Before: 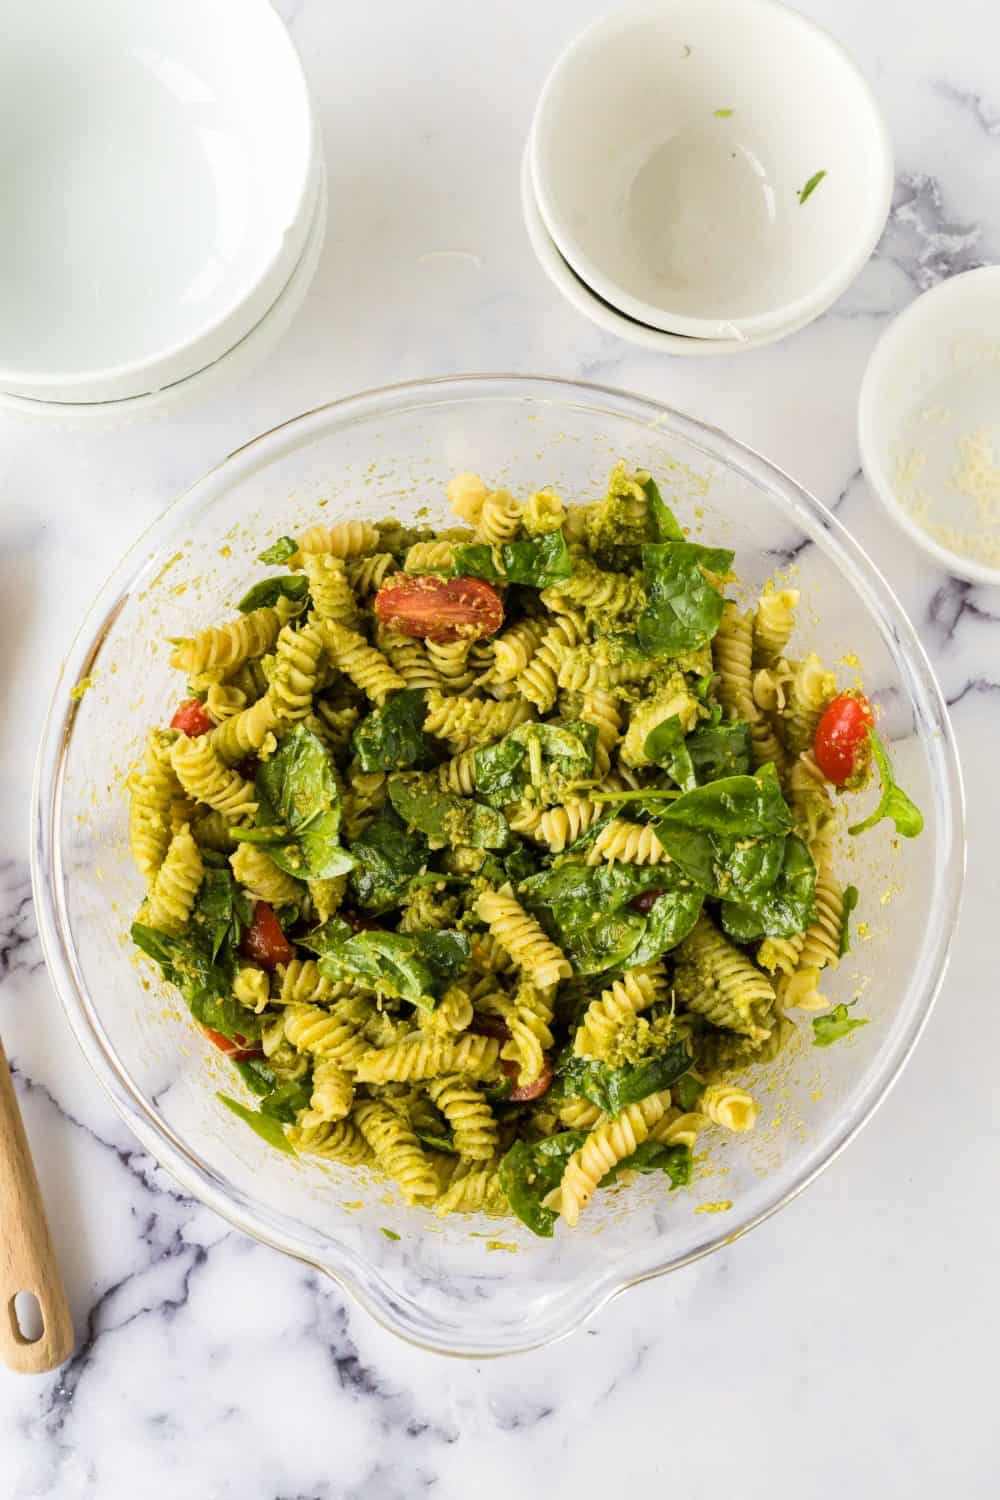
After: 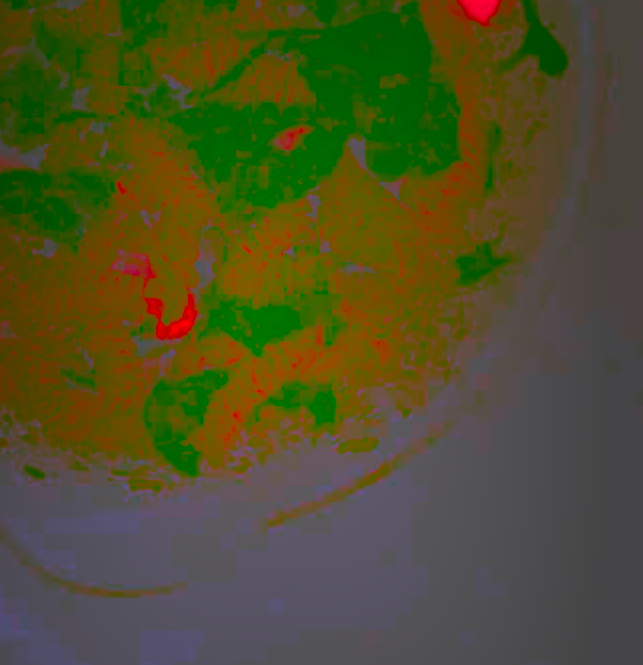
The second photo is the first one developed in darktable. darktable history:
crop and rotate: left 35.619%, top 50.822%, bottom 4.817%
local contrast: on, module defaults
color correction: highlights a* 1.57, highlights b* -1.86, saturation 2.51
base curve: curves: ch0 [(0, 0) (0.283, 0.295) (1, 1)], preserve colors none
vignetting: fall-off start 18.23%, fall-off radius 137.81%, center (-0.121, -0.003), width/height ratio 0.624, shape 0.592
contrast brightness saturation: contrast -0.979, brightness -0.165, saturation 0.743
